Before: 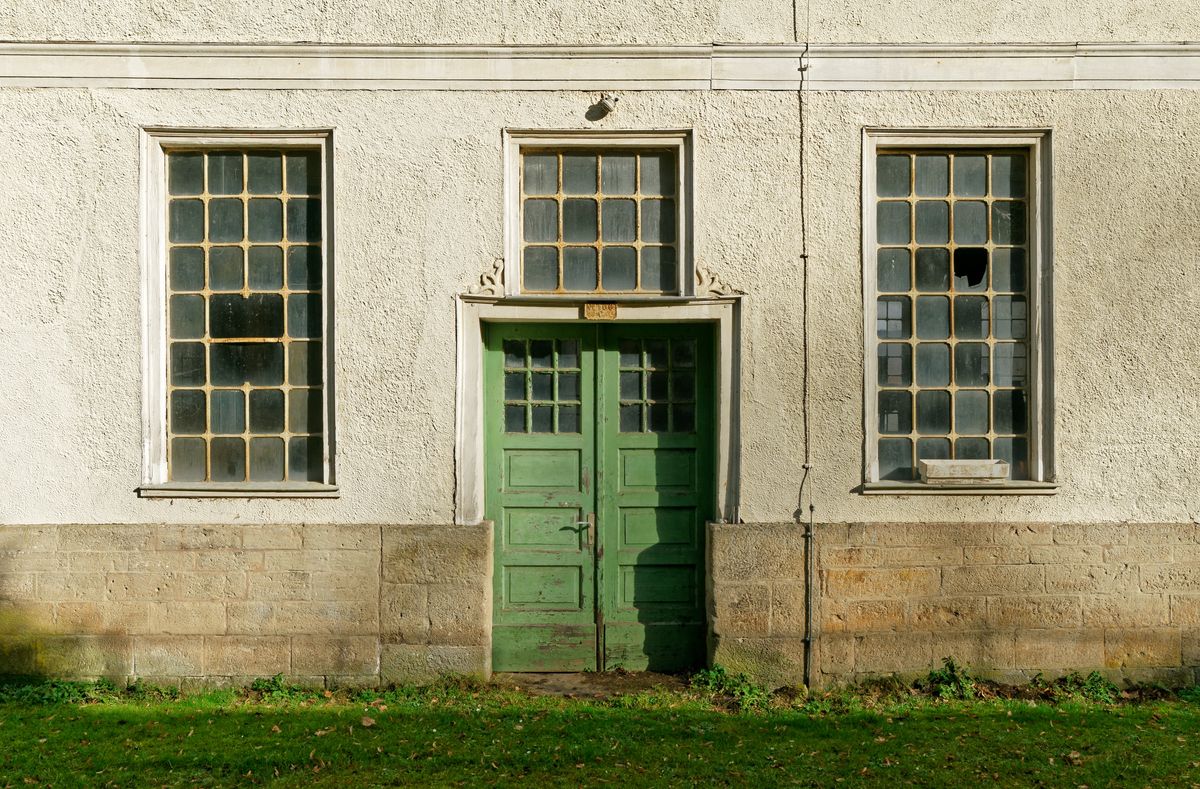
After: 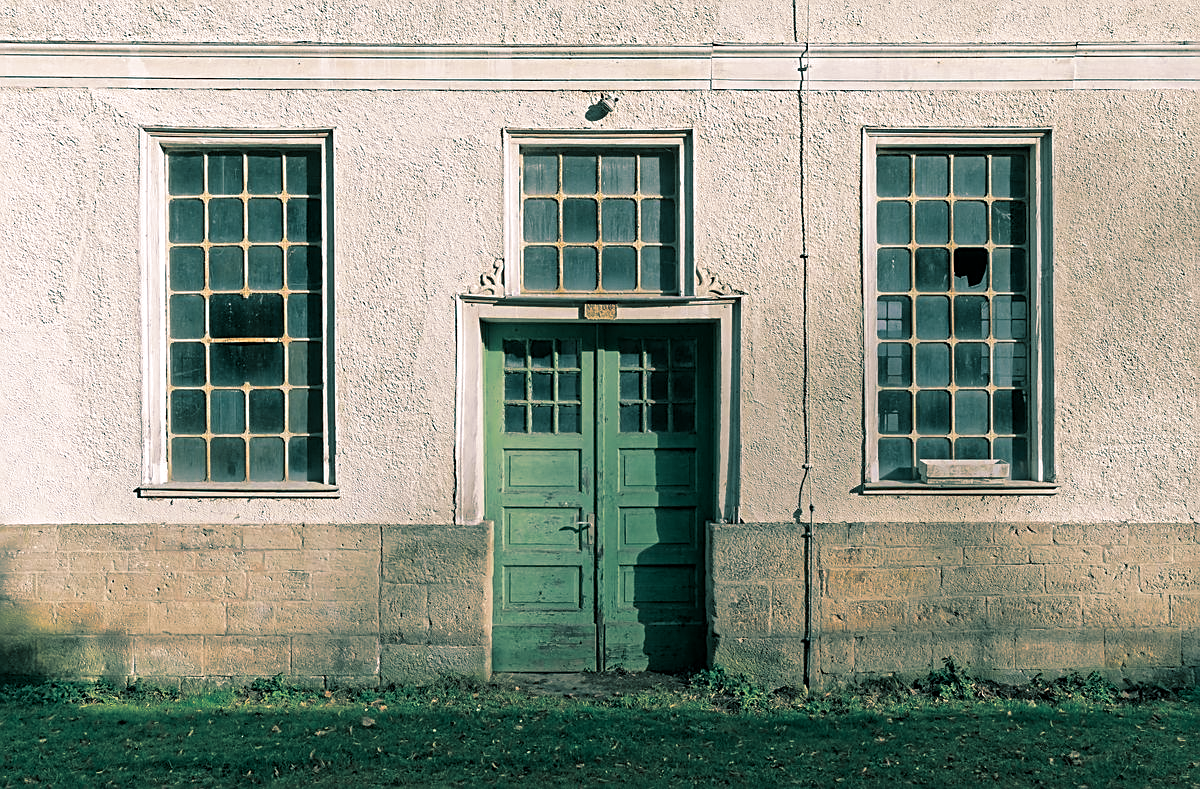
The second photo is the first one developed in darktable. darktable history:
white balance: red 1.05, blue 1.072
split-toning: shadows › hue 186.43°, highlights › hue 49.29°, compress 30.29%
sharpen: on, module defaults
